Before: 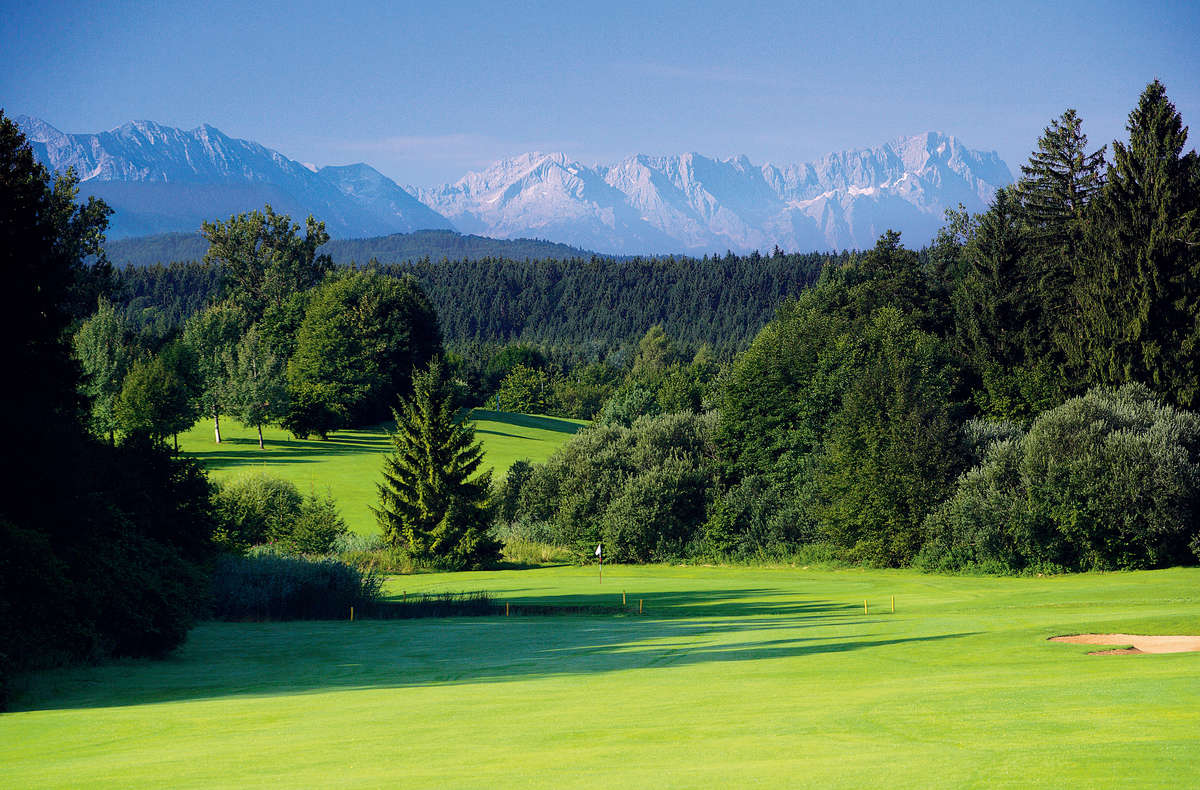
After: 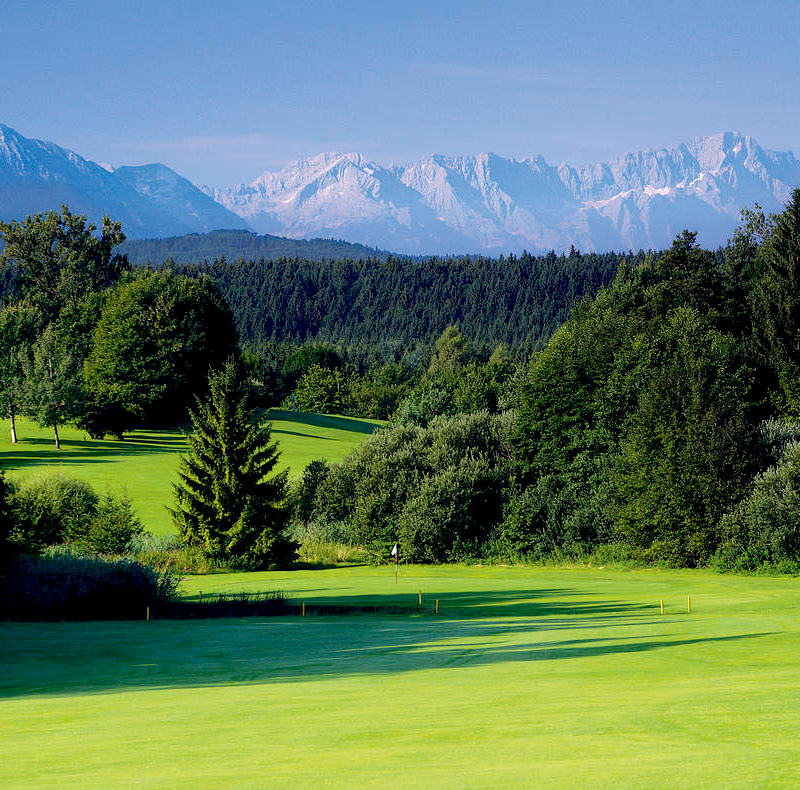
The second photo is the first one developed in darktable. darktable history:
exposure: black level correction 0.01, exposure 0.015 EV, compensate highlight preservation false
crop: left 17.048%, right 16.245%
